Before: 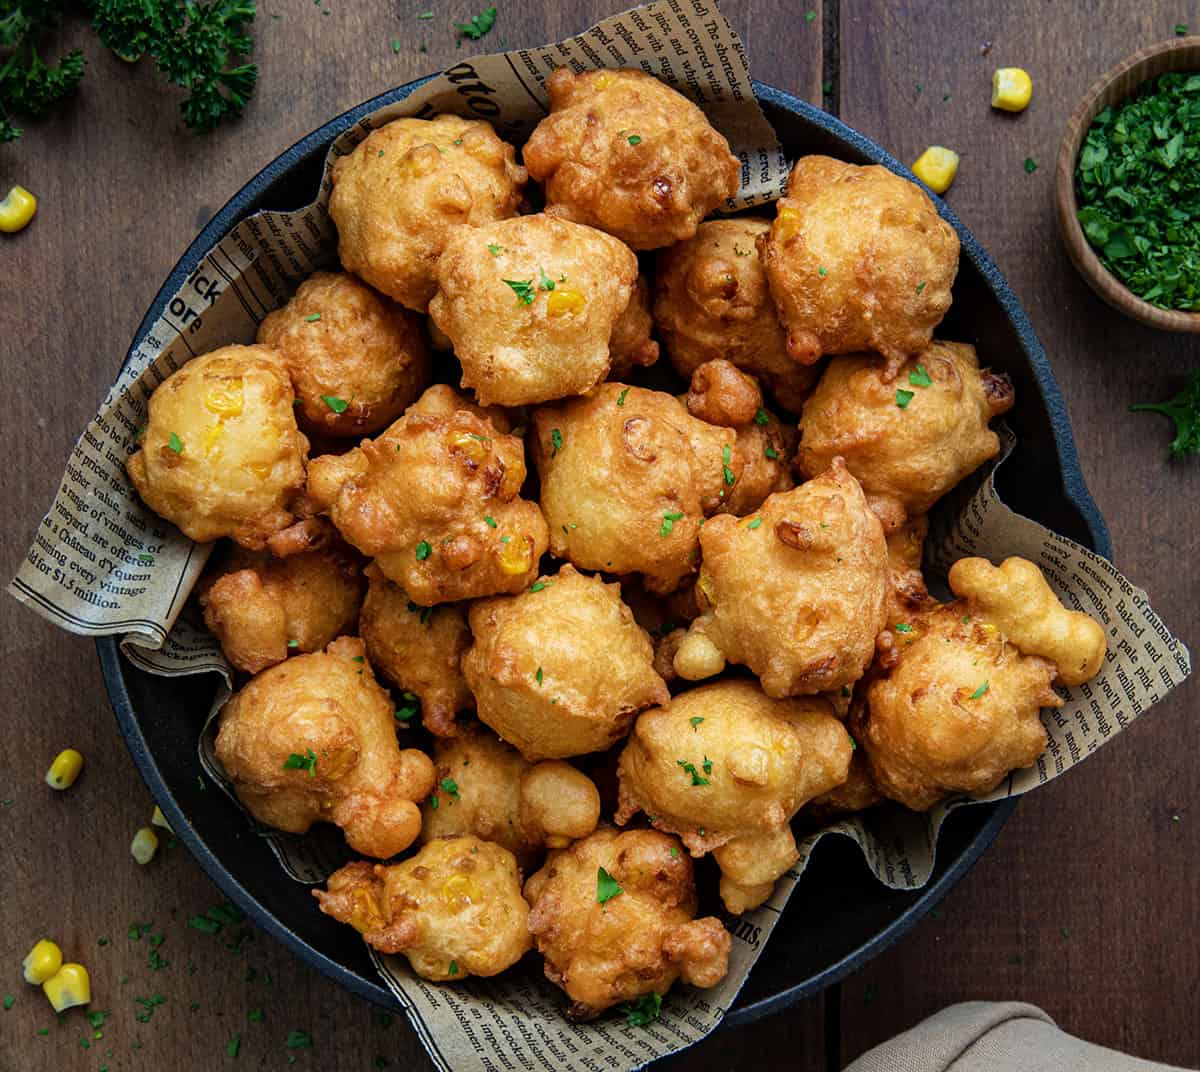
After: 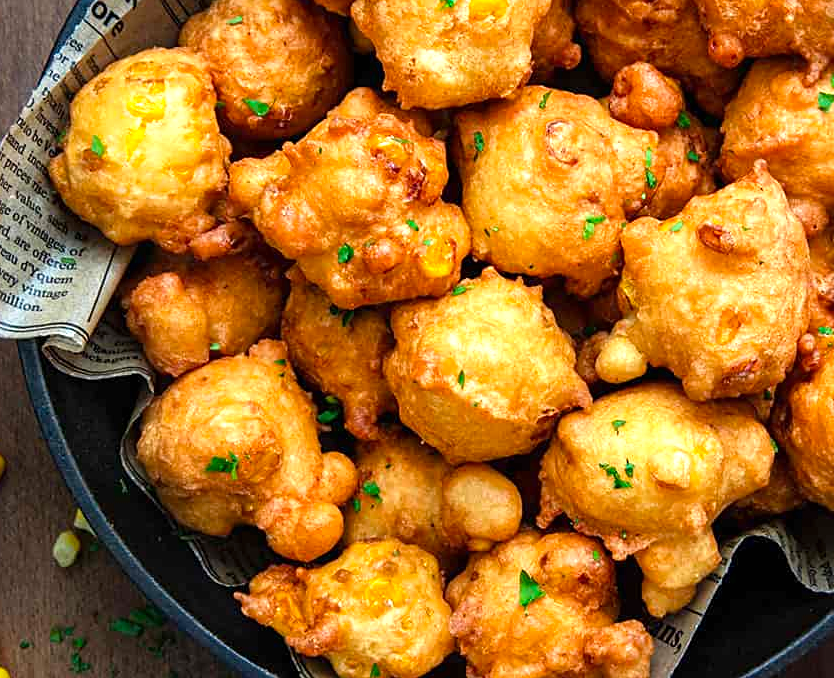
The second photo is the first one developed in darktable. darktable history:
crop: left 6.55%, top 27.795%, right 23.886%, bottom 8.934%
sharpen: amount 0.204
exposure: black level correction 0, exposure 0.693 EV, compensate highlight preservation false
